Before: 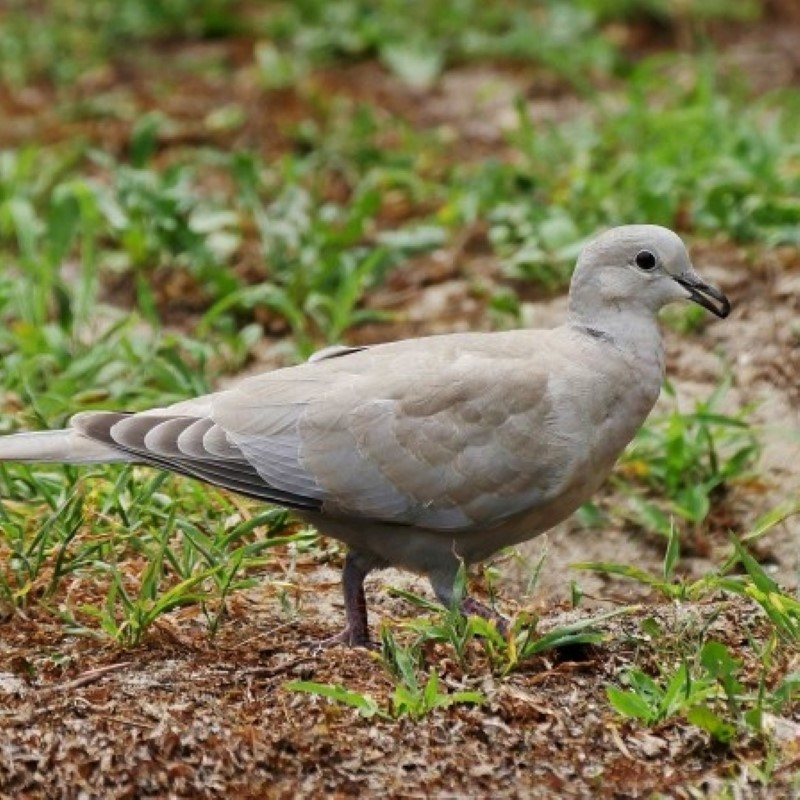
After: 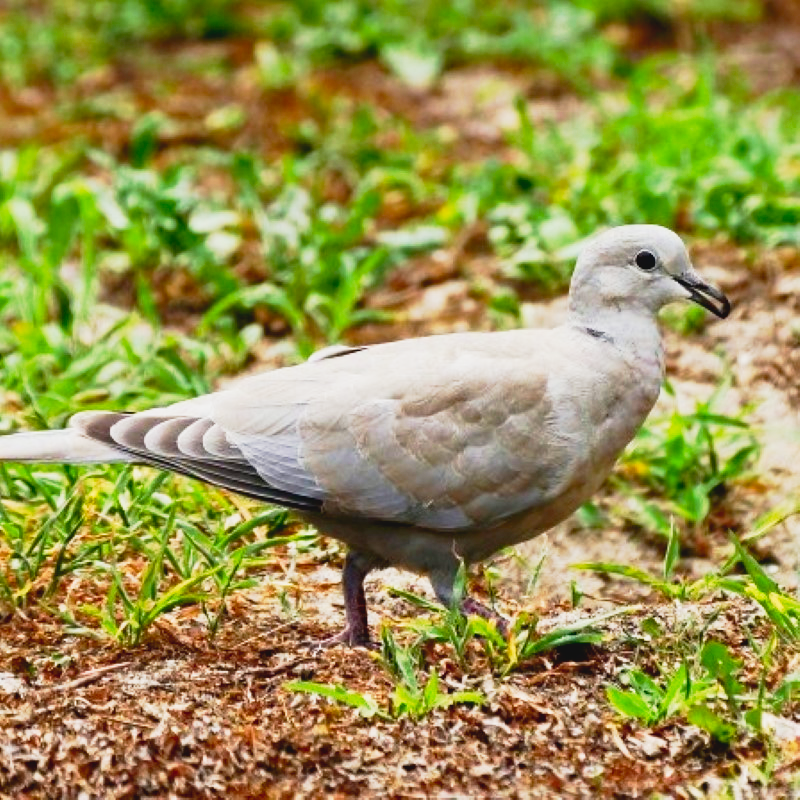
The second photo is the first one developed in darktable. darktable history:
haze removal: compatibility mode true, adaptive false
tone curve: curves: ch0 [(0, 0.052) (0.207, 0.35) (0.392, 0.592) (0.54, 0.803) (0.725, 0.922) (0.99, 0.974)], preserve colors none
filmic rgb: black relative exposure -14.99 EV, white relative exposure 3 EV, threshold 5.98 EV, target black luminance 0%, hardness 9.31, latitude 98.55%, contrast 0.914, shadows ↔ highlights balance 0.393%, color science v4 (2020), enable highlight reconstruction true
contrast brightness saturation: contrast 0.069, brightness -0.135, saturation 0.12
